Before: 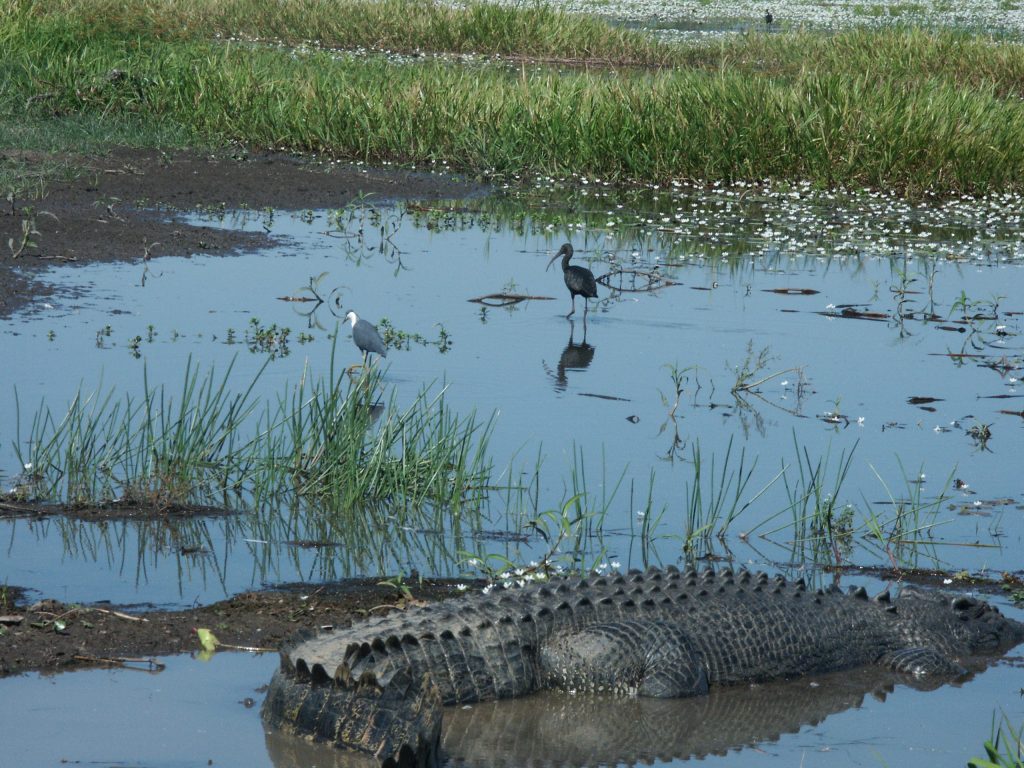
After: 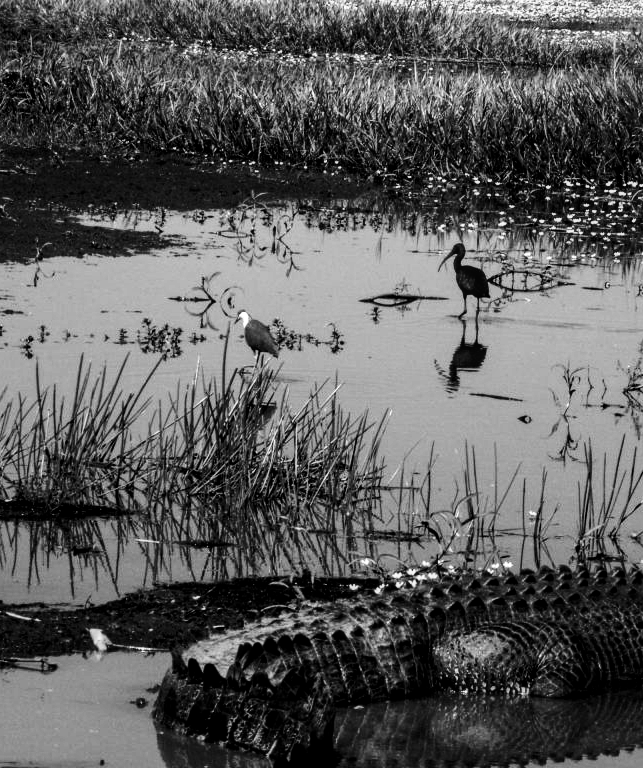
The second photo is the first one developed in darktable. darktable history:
crop: left 10.644%, right 26.528%
base curve: curves: ch0 [(0, 0) (0.007, 0.004) (0.027, 0.03) (0.046, 0.07) (0.207, 0.54) (0.442, 0.872) (0.673, 0.972) (1, 1)], preserve colors none
local contrast: on, module defaults
color calibration: illuminant same as pipeline (D50), adaptation none (bypass), gamut compression 1.72
contrast brightness saturation: contrast 0.02, brightness -1, saturation -1
